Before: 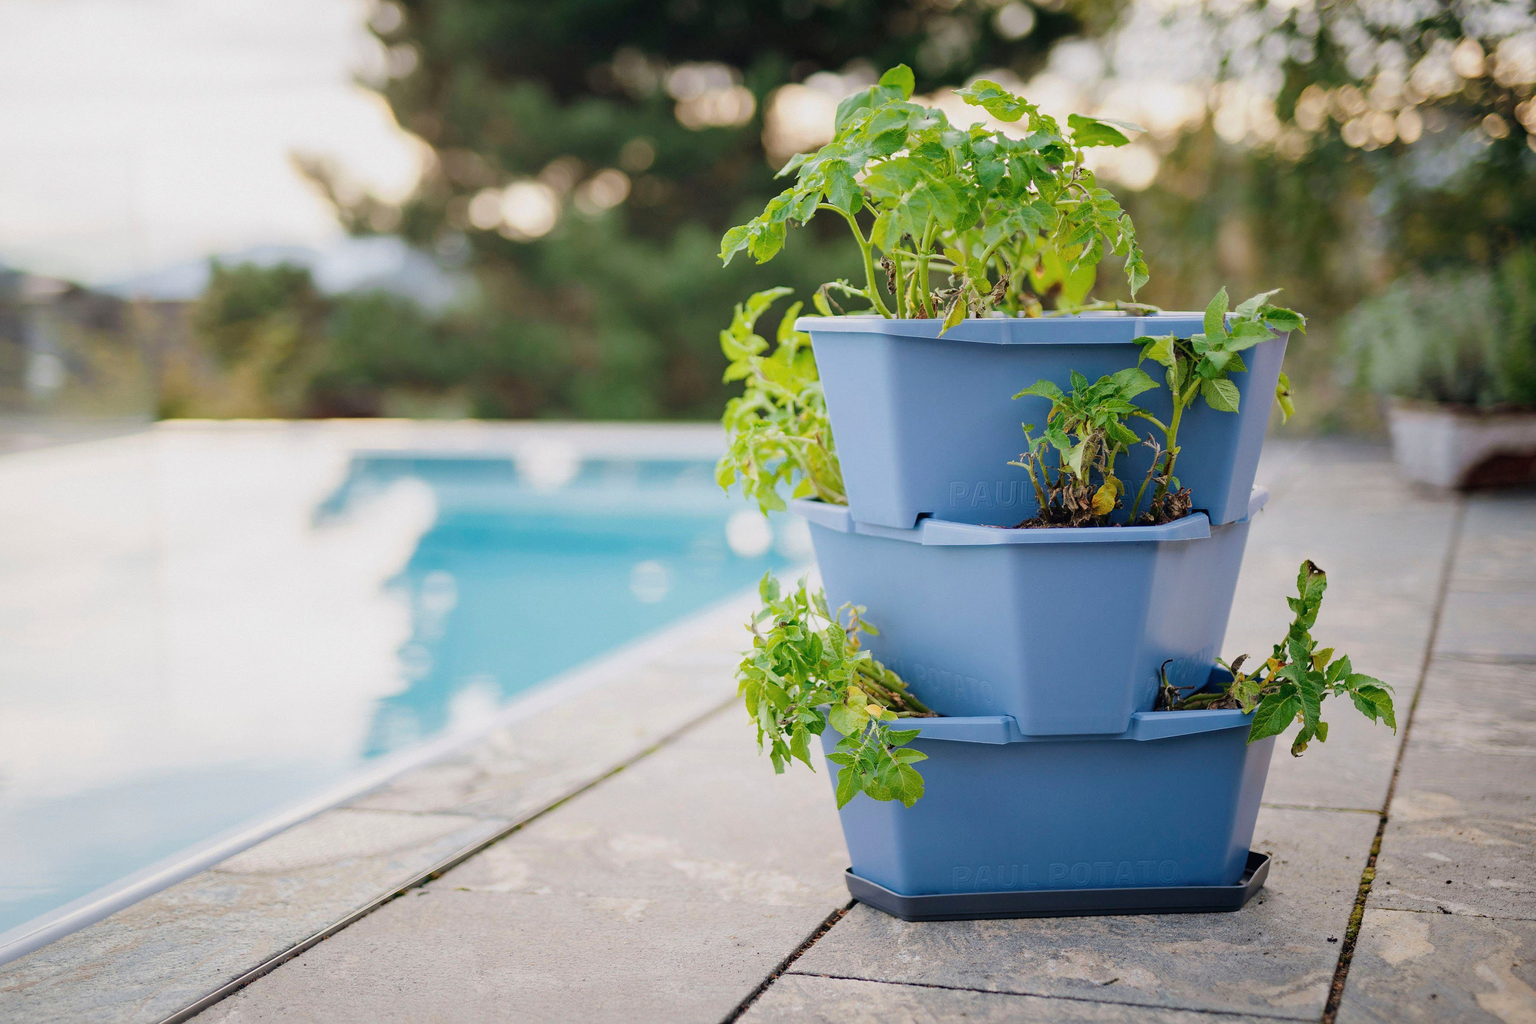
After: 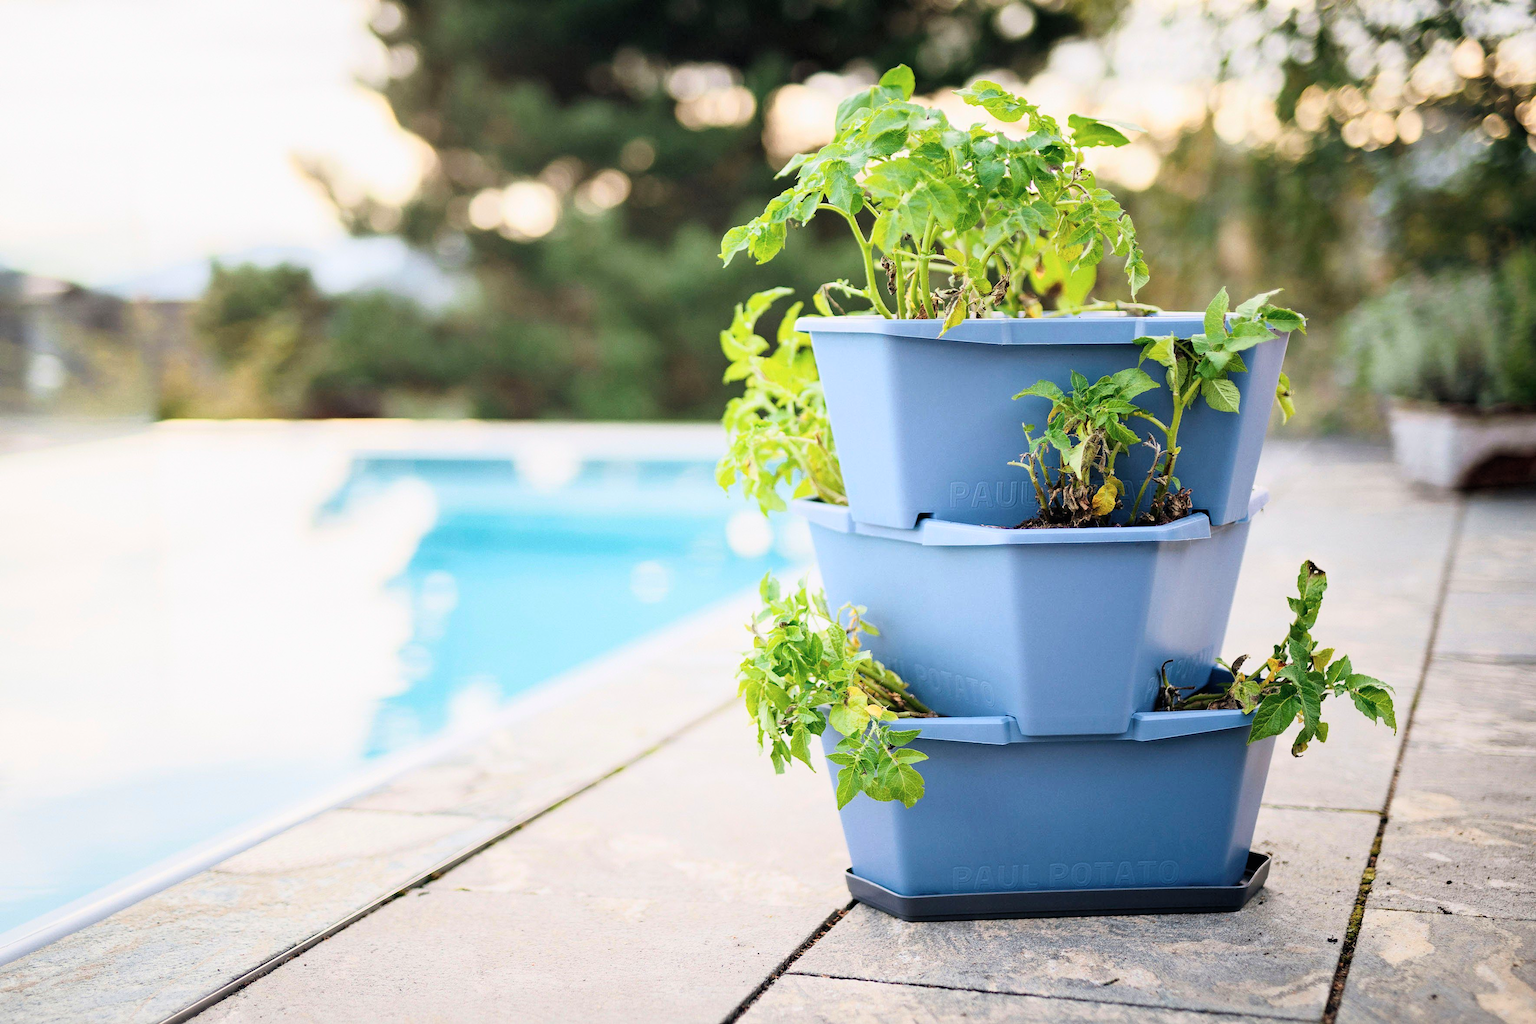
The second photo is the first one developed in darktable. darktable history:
base curve: curves: ch0 [(0, 0) (0.005, 0.002) (0.193, 0.295) (0.399, 0.664) (0.75, 0.928) (1, 1)]
contrast brightness saturation: contrast 0.01, saturation -0.05
